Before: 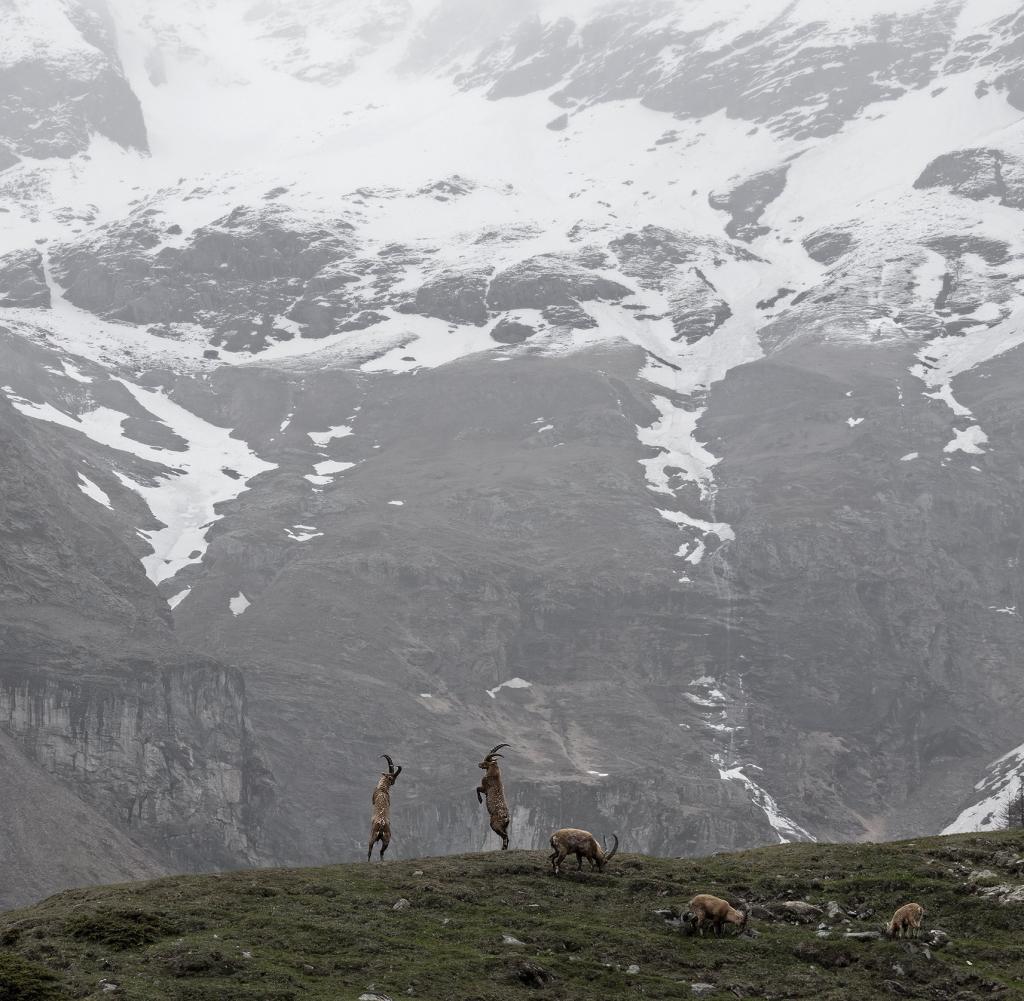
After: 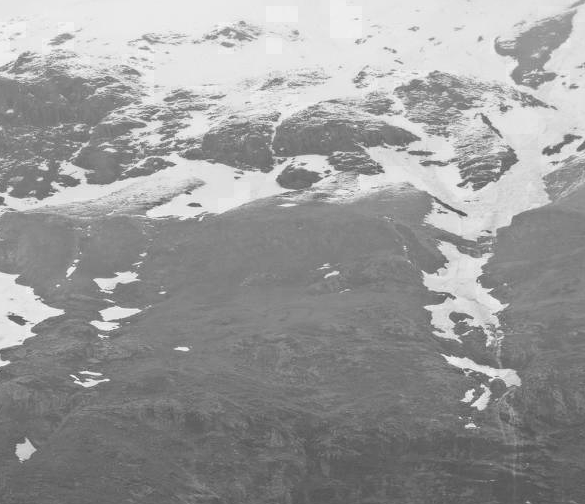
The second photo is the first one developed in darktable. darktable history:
contrast brightness saturation: contrast 0.12, brightness -0.12, saturation 0.2
color zones: curves: ch0 [(0.002, 0.589) (0.107, 0.484) (0.146, 0.249) (0.217, 0.352) (0.309, 0.525) (0.39, 0.404) (0.455, 0.169) (0.597, 0.055) (0.724, 0.212) (0.775, 0.691) (0.869, 0.571) (1, 0.587)]; ch1 [(0, 0) (0.143, 0) (0.286, 0) (0.429, 0) (0.571, 0) (0.714, 0) (0.857, 0)]
exposure: compensate highlight preservation false
crop: left 20.932%, top 15.471%, right 21.848%, bottom 34.081%
